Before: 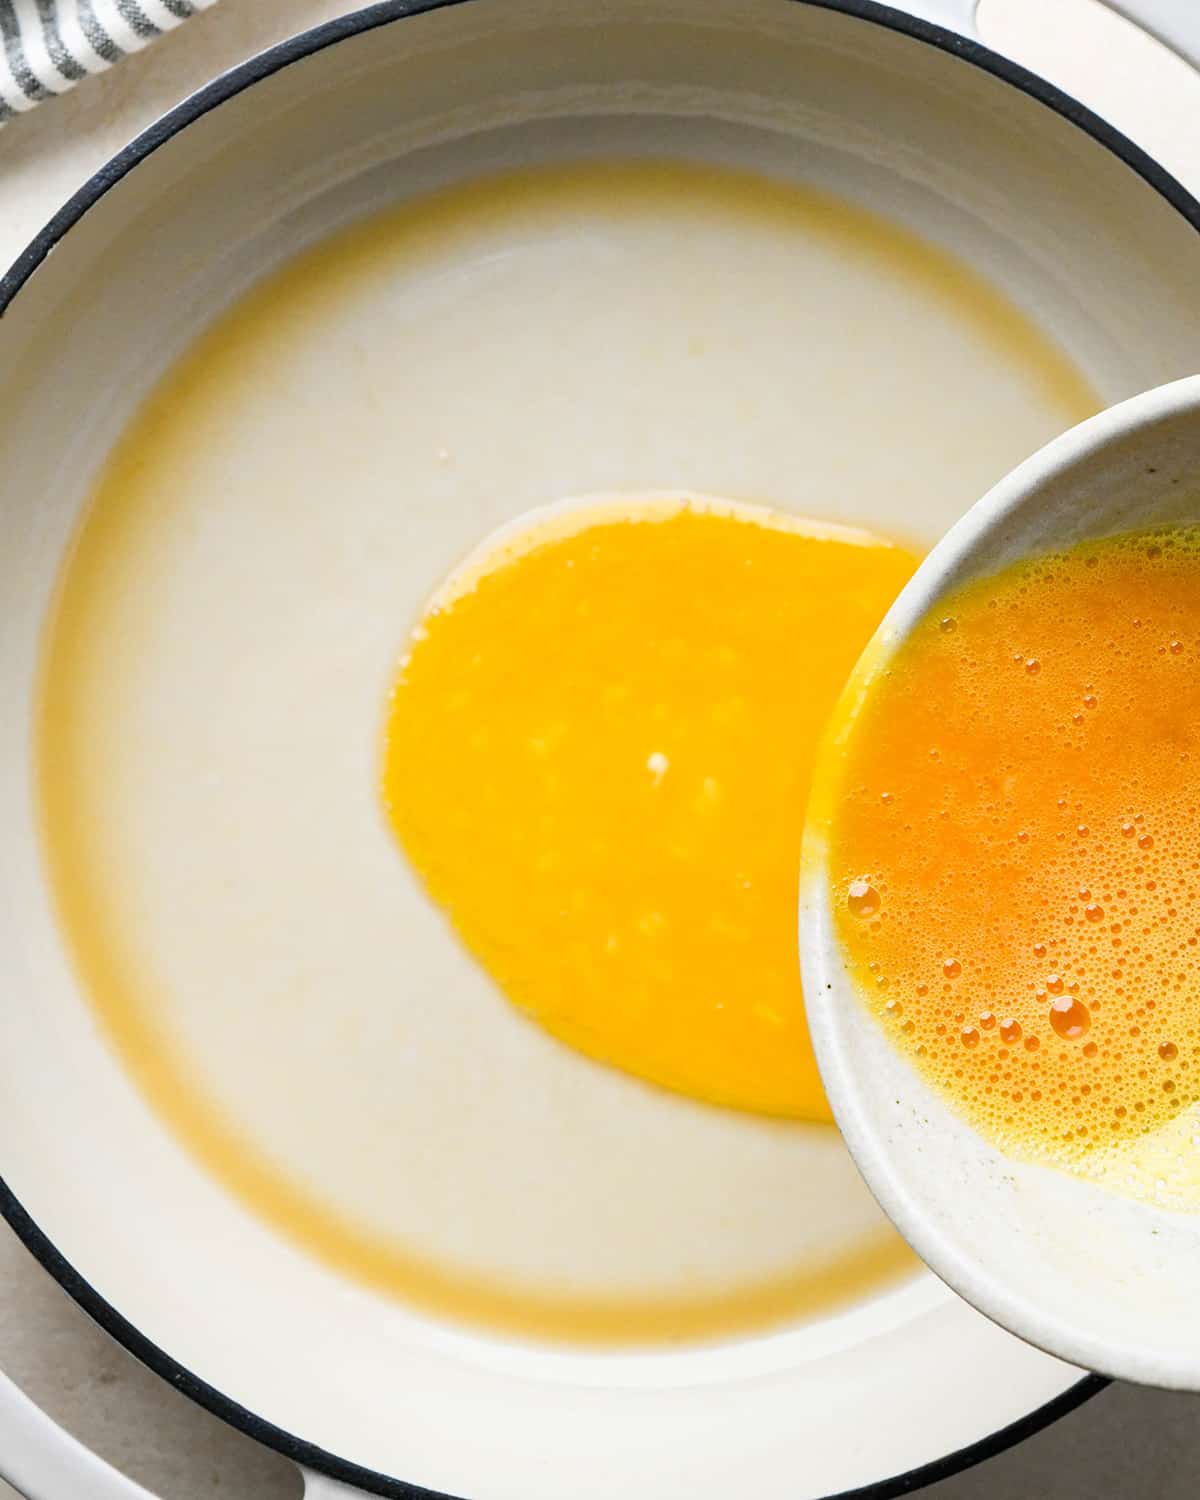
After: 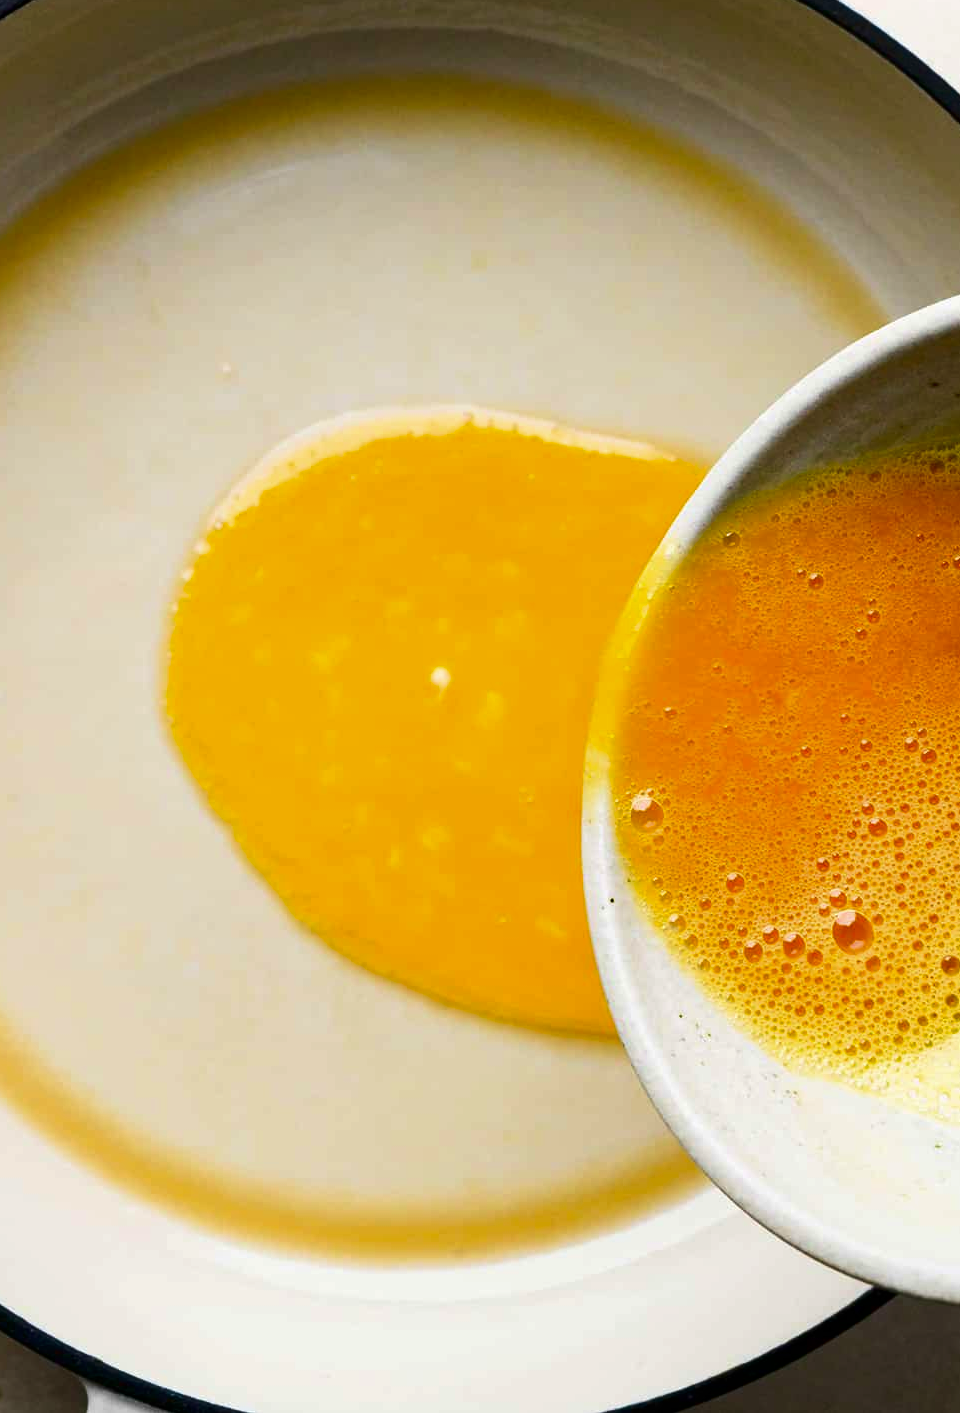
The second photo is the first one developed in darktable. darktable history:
crop and rotate: left 18.165%, top 5.751%, right 1.779%
contrast brightness saturation: contrast 0.101, brightness -0.267, saturation 0.144
velvia: on, module defaults
